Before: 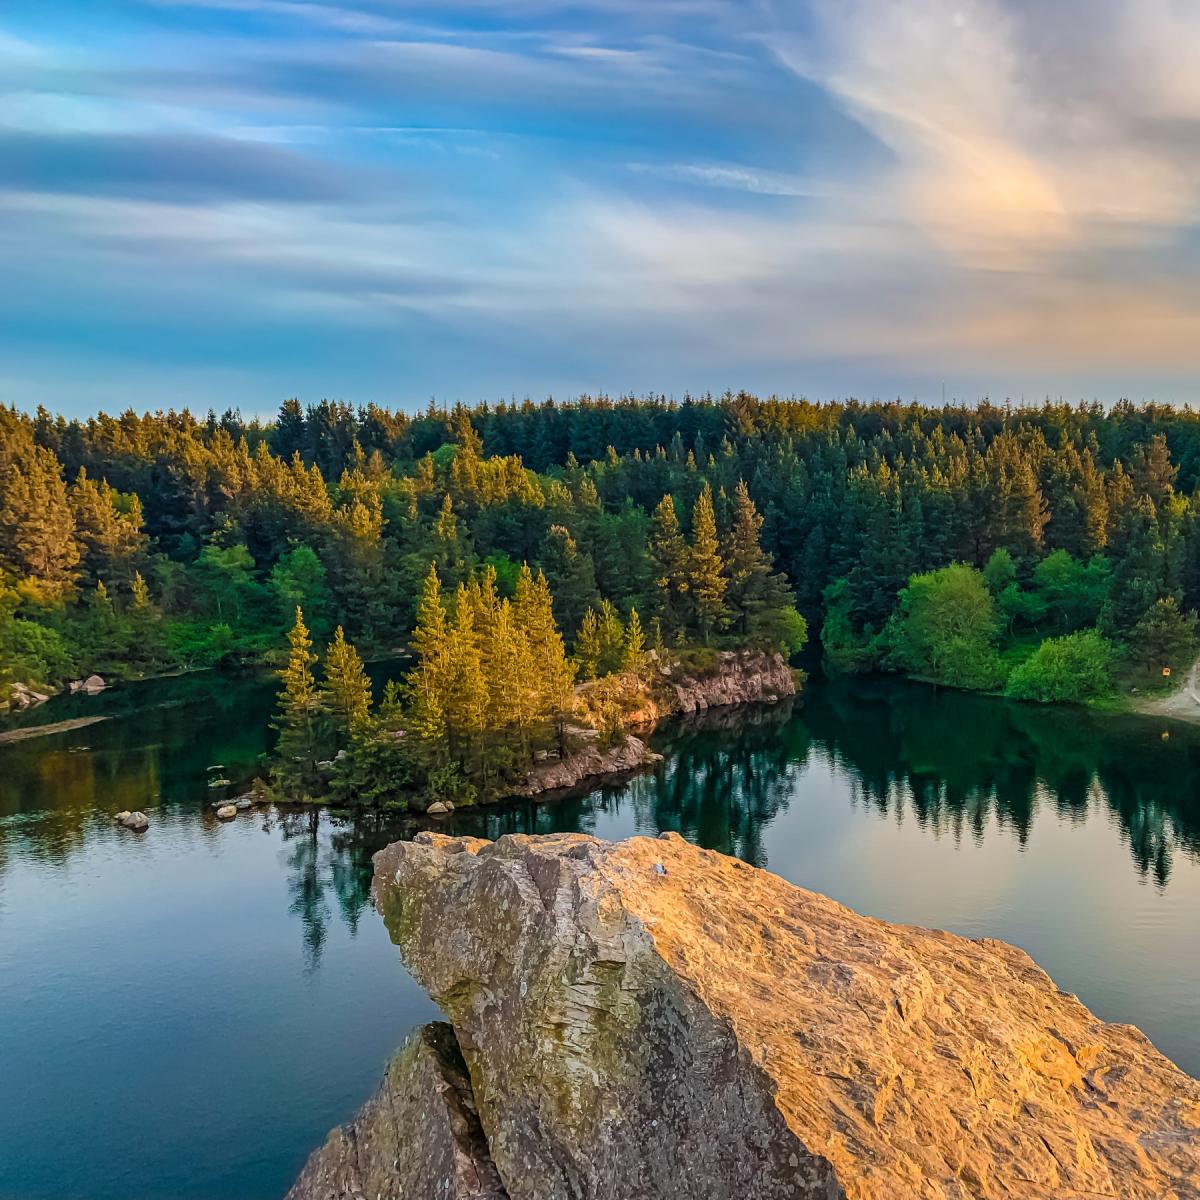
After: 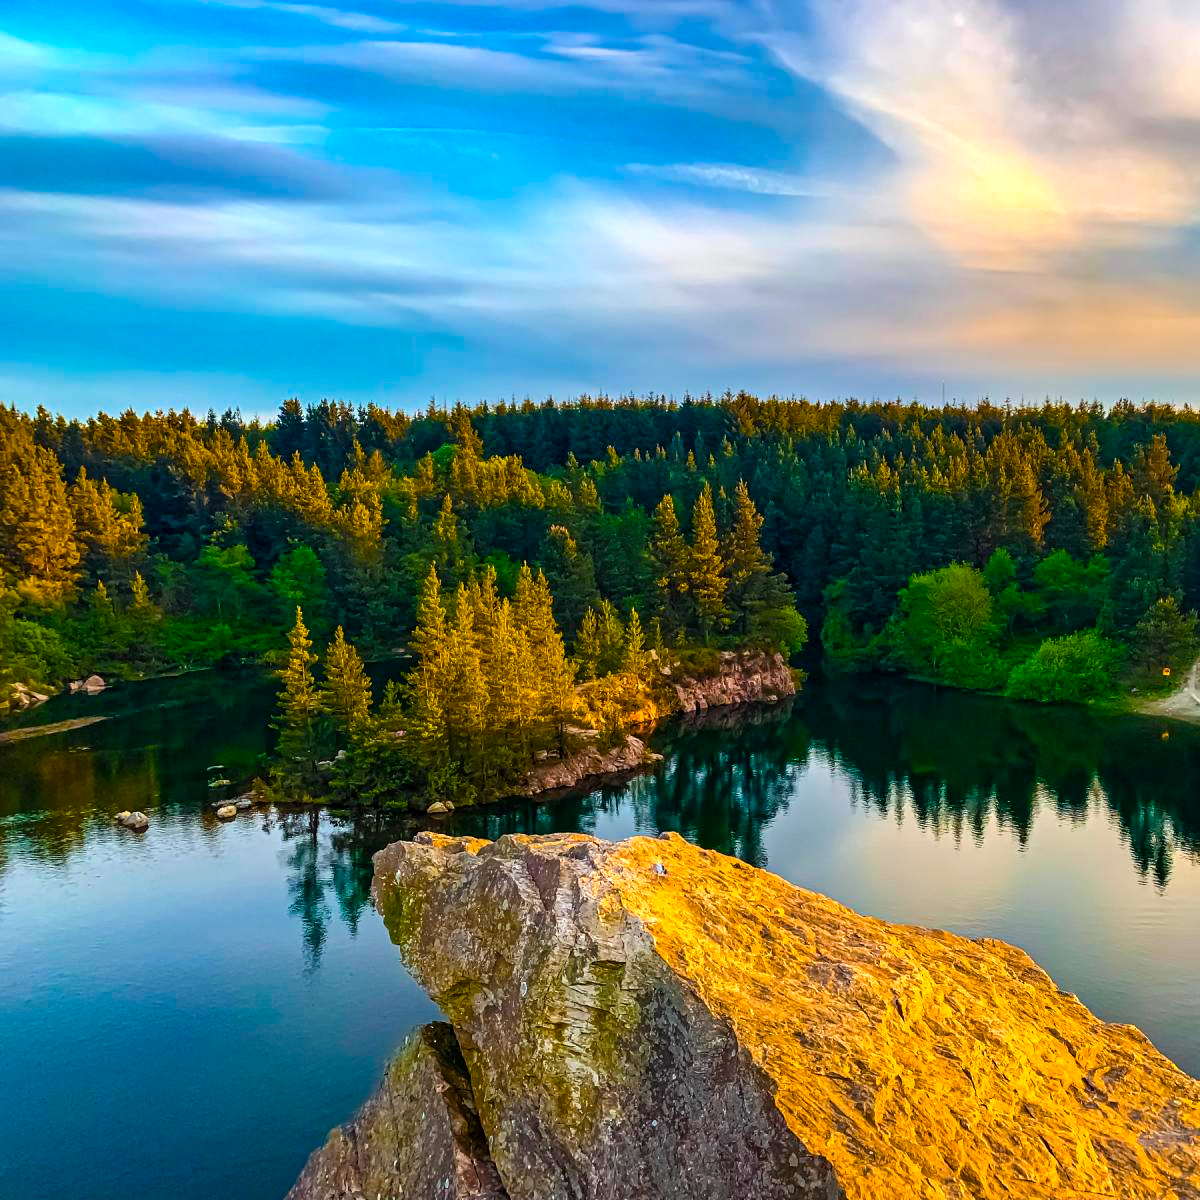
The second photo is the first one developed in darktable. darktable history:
color balance rgb: linear chroma grading › global chroma 9%, perceptual saturation grading › global saturation 36%, perceptual saturation grading › shadows 35%, perceptual brilliance grading › global brilliance 15%, perceptual brilliance grading › shadows -35%, global vibrance 15%
